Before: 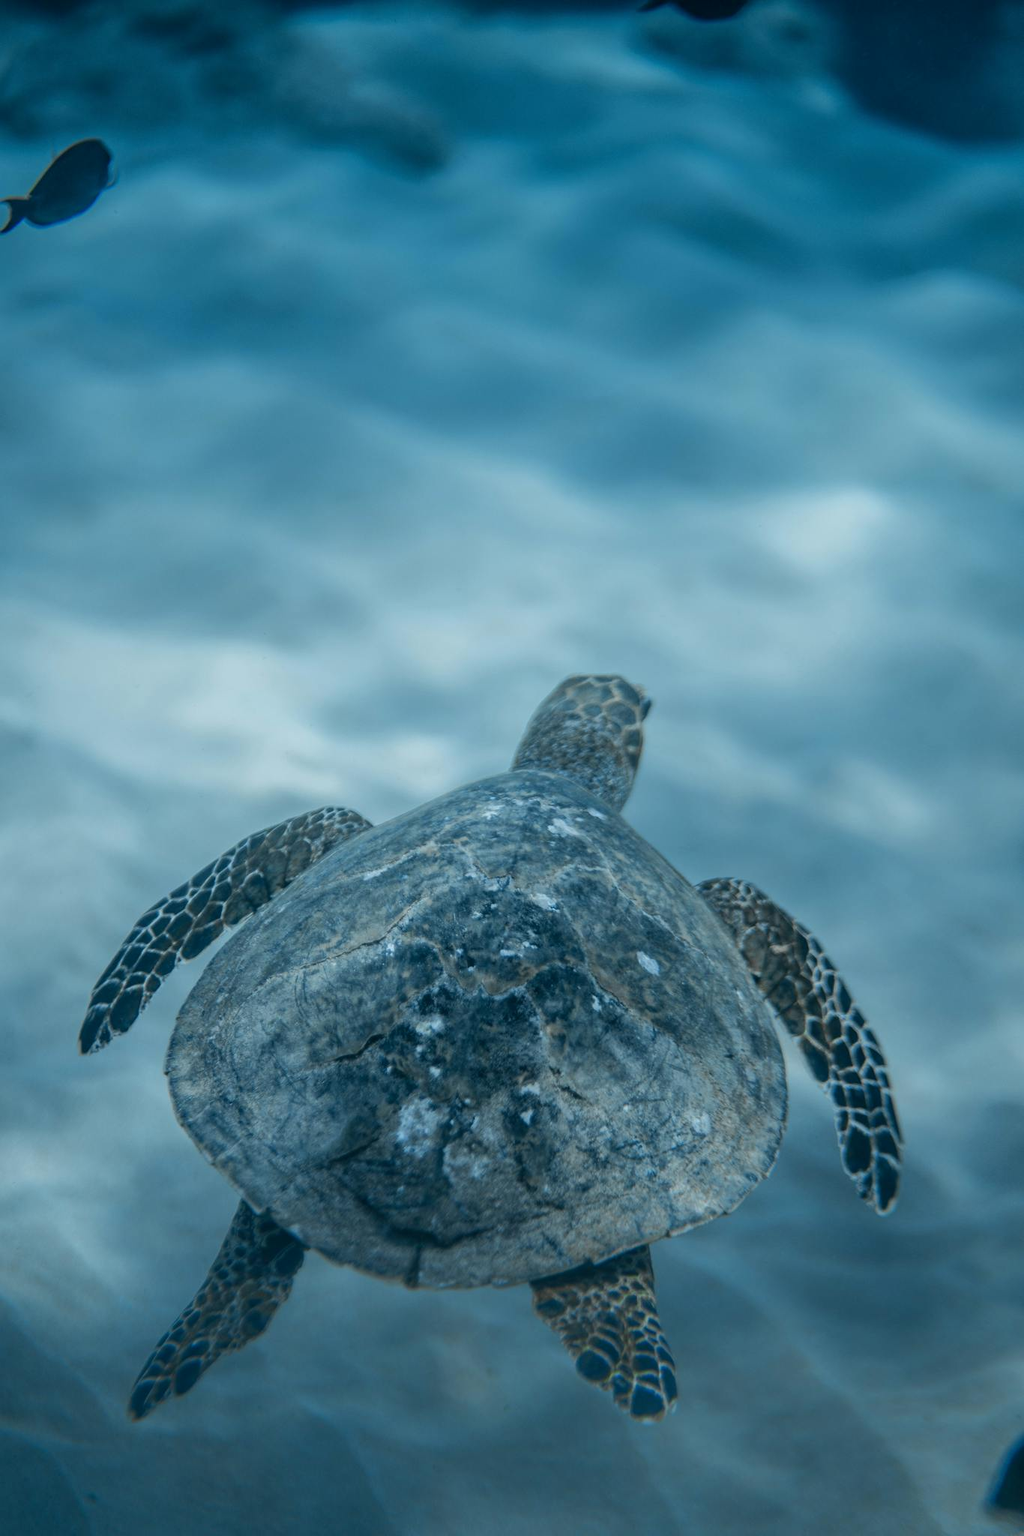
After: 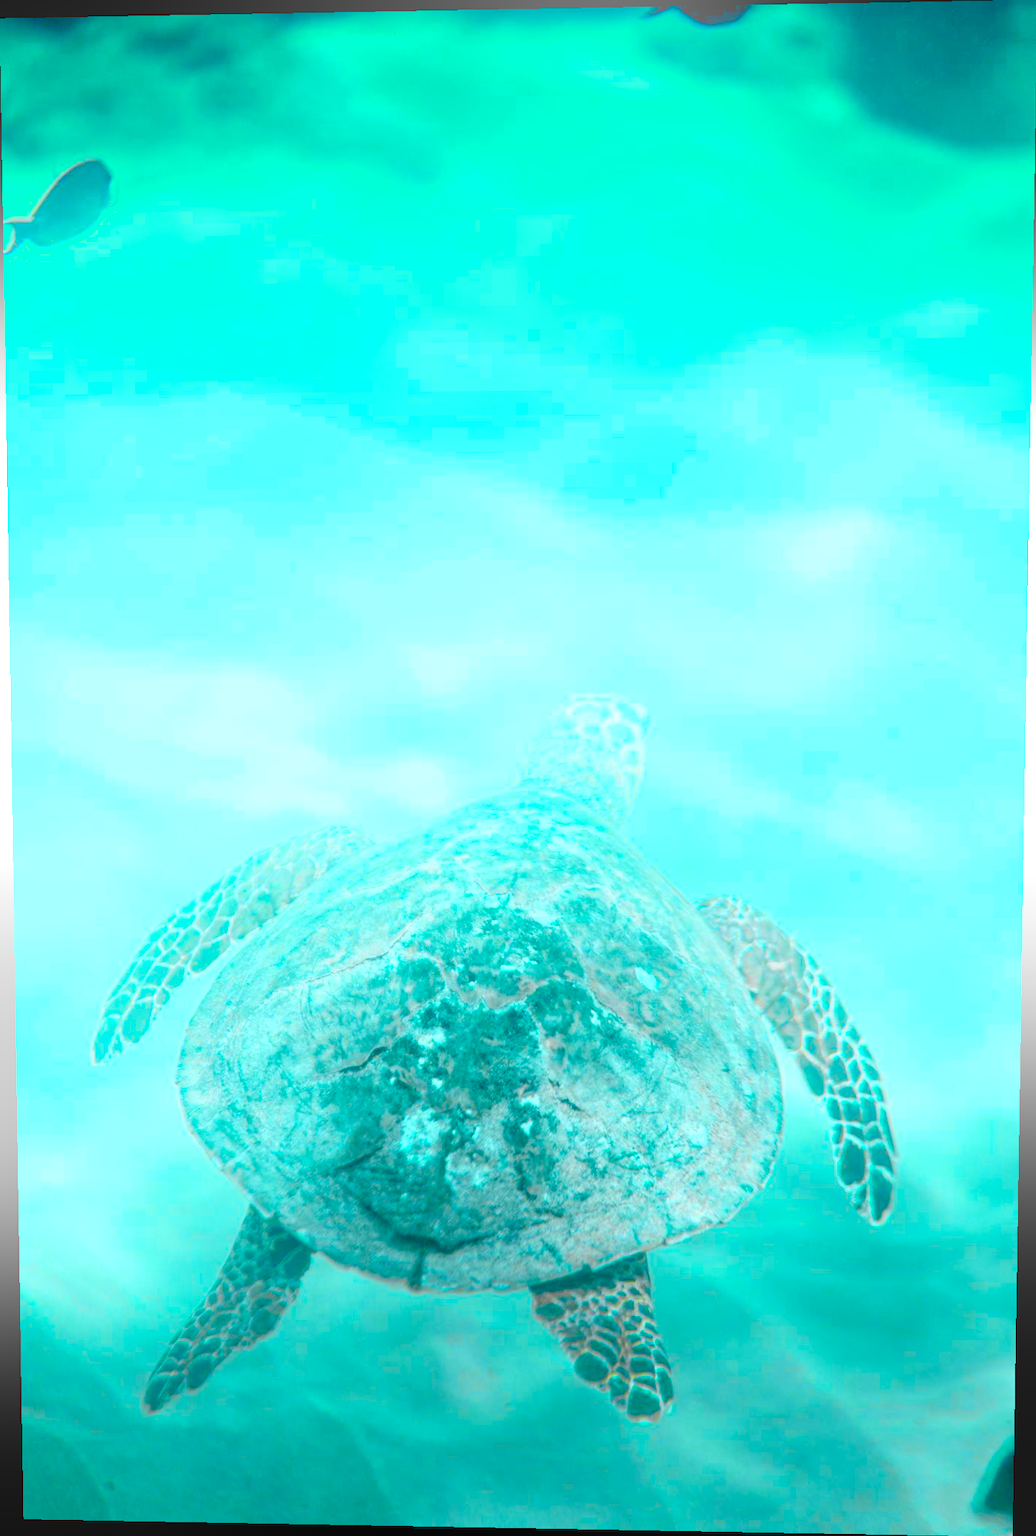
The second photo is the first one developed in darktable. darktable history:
rotate and perspective: lens shift (vertical) 0.048, lens shift (horizontal) -0.024, automatic cropping off
exposure: black level correction 0, exposure 0.5 EV, compensate exposure bias true, compensate highlight preservation false
levels: levels [0.072, 0.414, 0.976]
bloom: size 38%, threshold 95%, strength 30%
color zones: curves: ch0 [(0.254, 0.492) (0.724, 0.62)]; ch1 [(0.25, 0.528) (0.719, 0.796)]; ch2 [(0, 0.472) (0.25, 0.5) (0.73, 0.184)]
